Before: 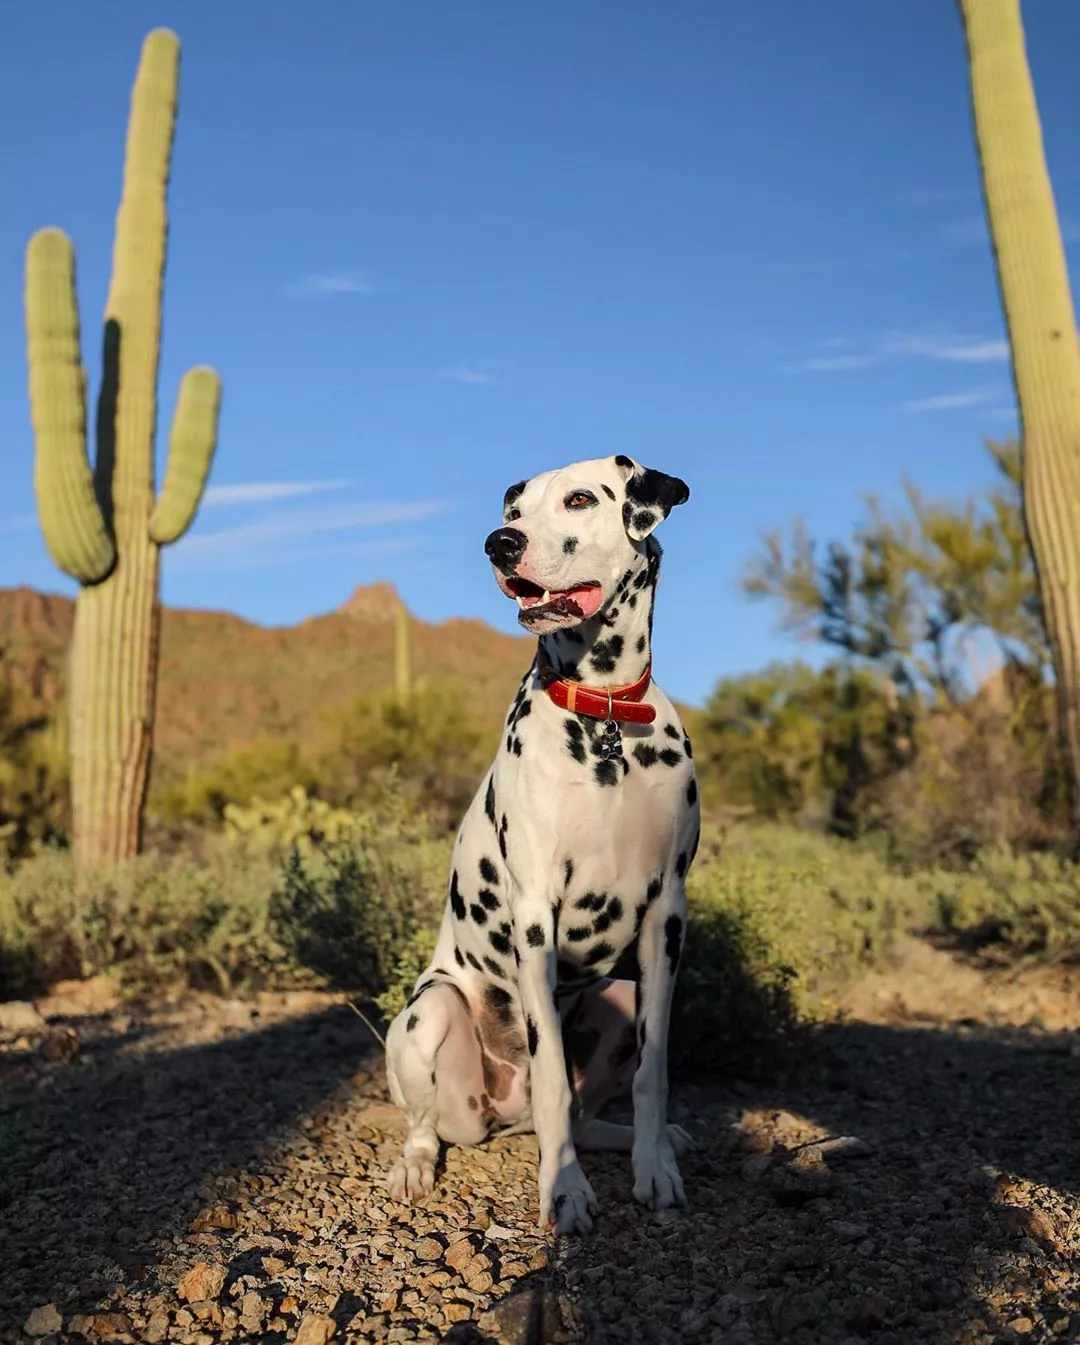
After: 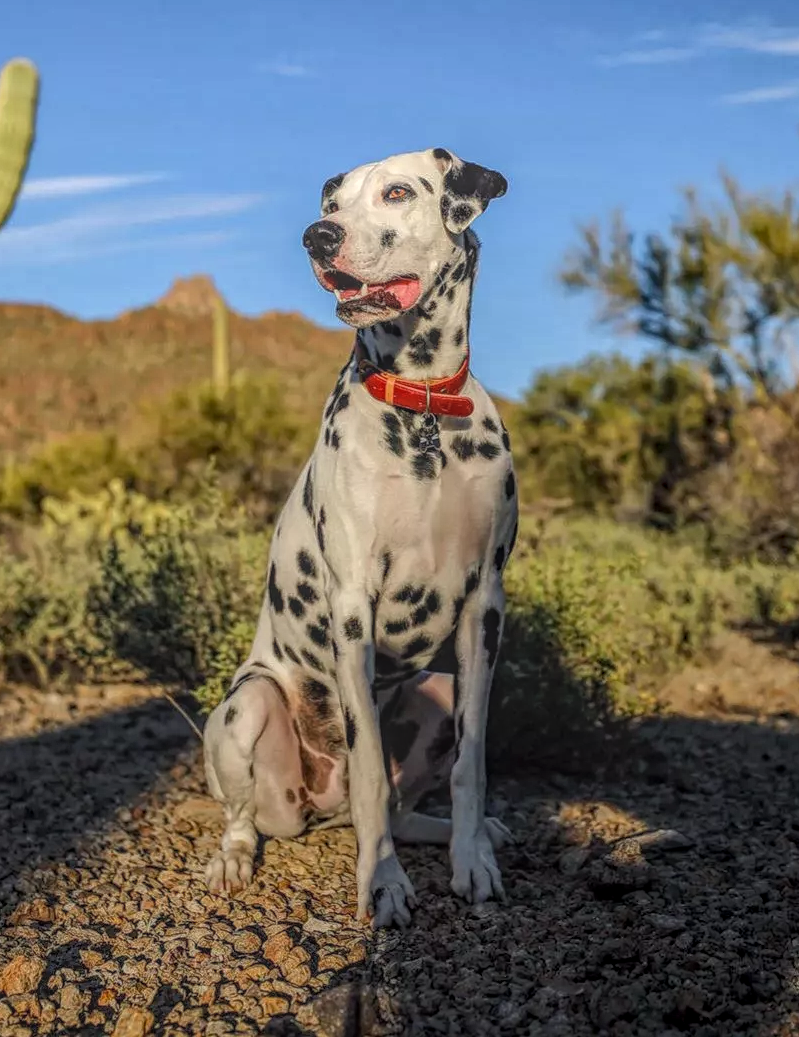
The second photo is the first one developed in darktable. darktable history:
local contrast: highlights 20%, shadows 30%, detail 200%, midtone range 0.2
crop: left 16.871%, top 22.857%, right 9.116%
